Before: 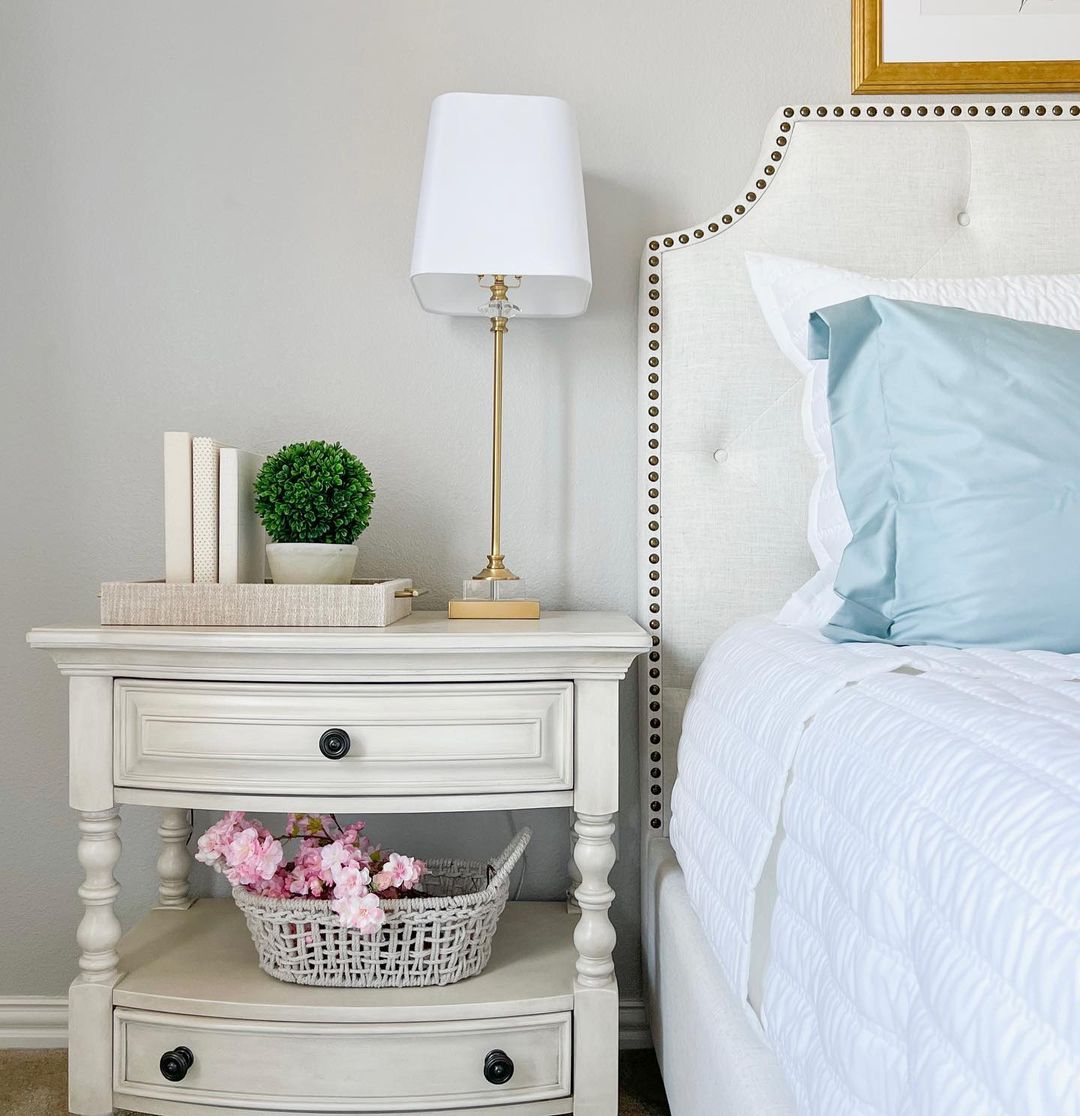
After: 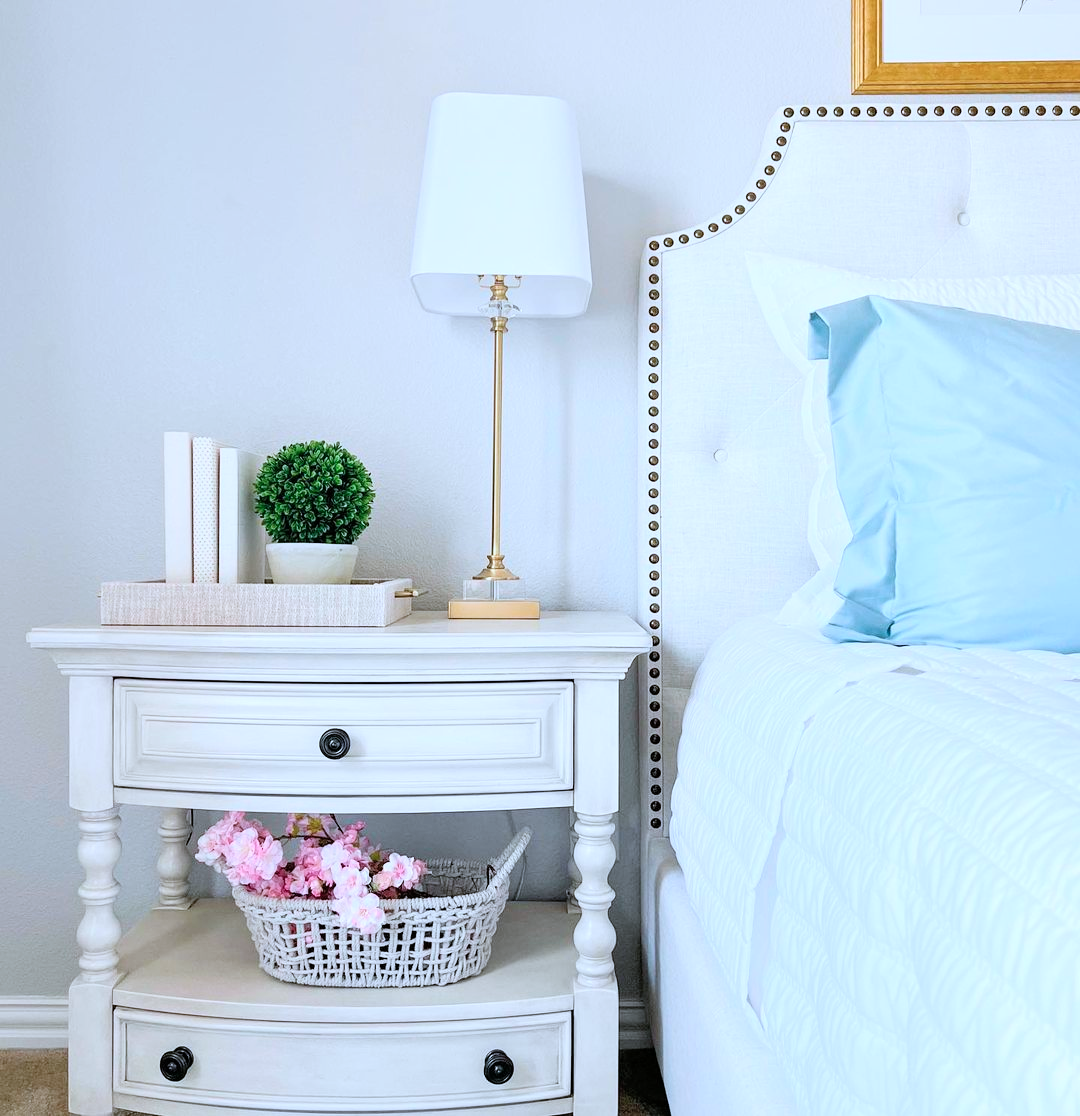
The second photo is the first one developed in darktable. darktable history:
color correction: highlights a* -2.24, highlights b* -18.1
tone curve: curves: ch0 [(0, 0) (0.004, 0.001) (0.133, 0.151) (0.325, 0.399) (0.475, 0.579) (0.832, 0.902) (1, 1)], color space Lab, linked channels, preserve colors none
